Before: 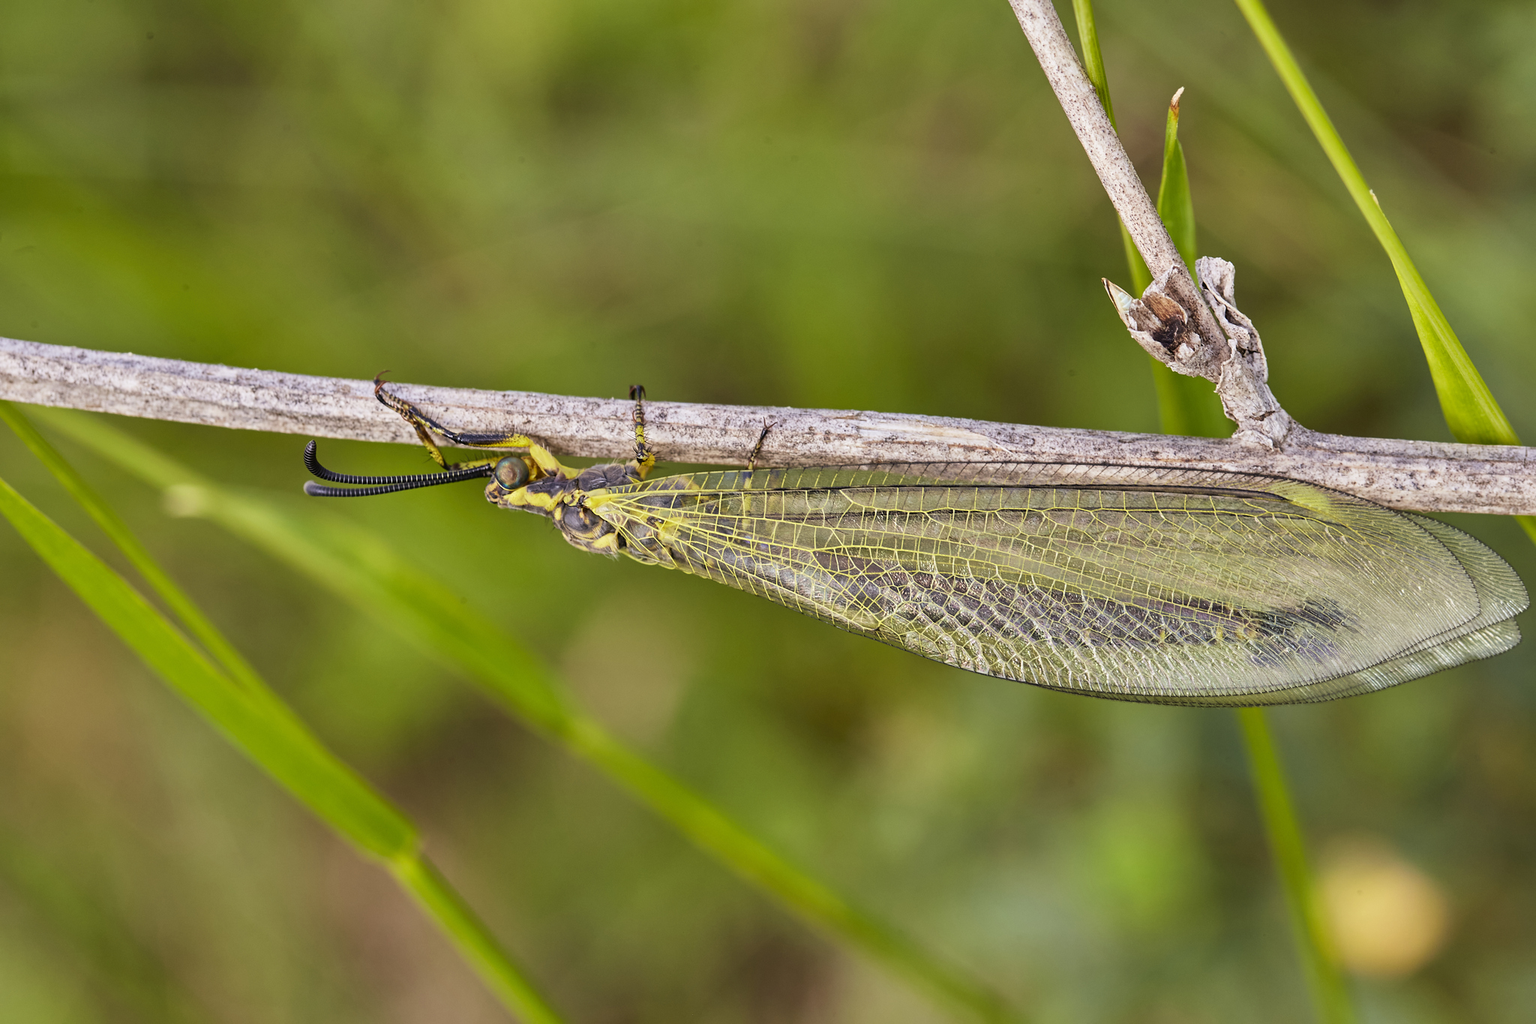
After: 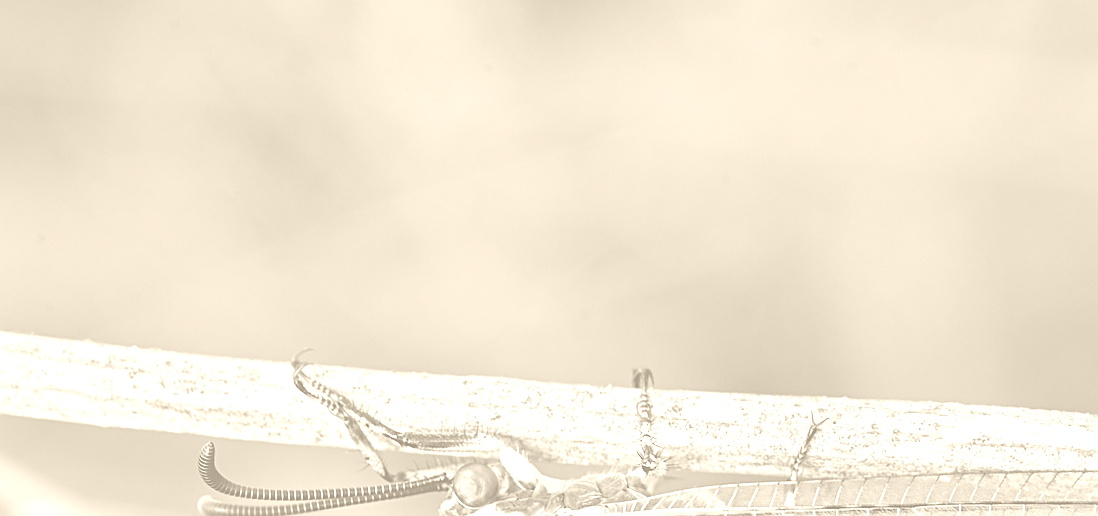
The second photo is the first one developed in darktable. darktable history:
crop: left 10.121%, top 10.631%, right 36.218%, bottom 51.526%
sharpen: on, module defaults
colorize: hue 36°, saturation 71%, lightness 80.79%
